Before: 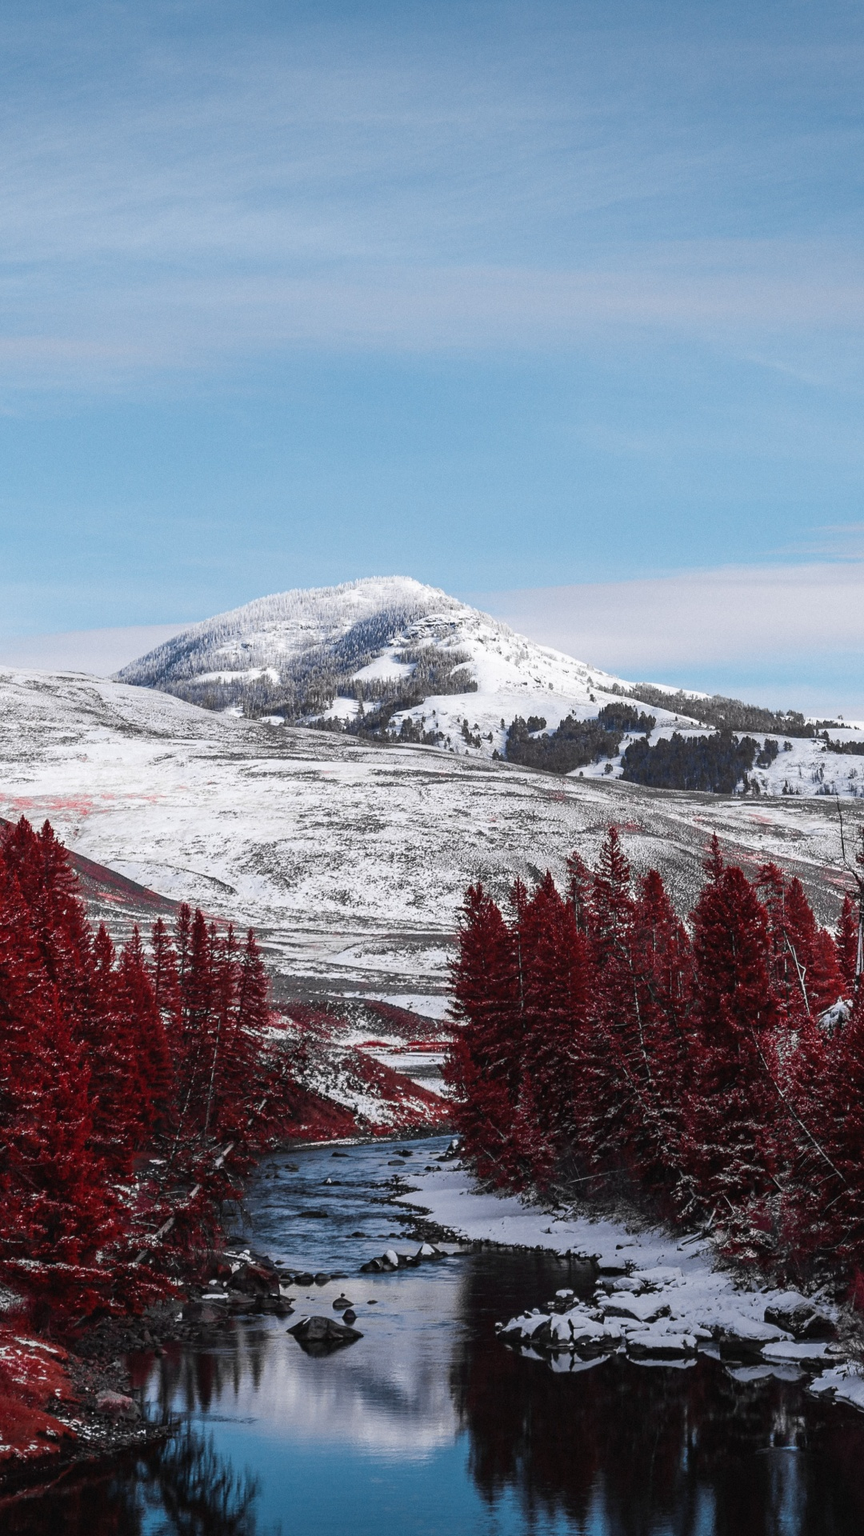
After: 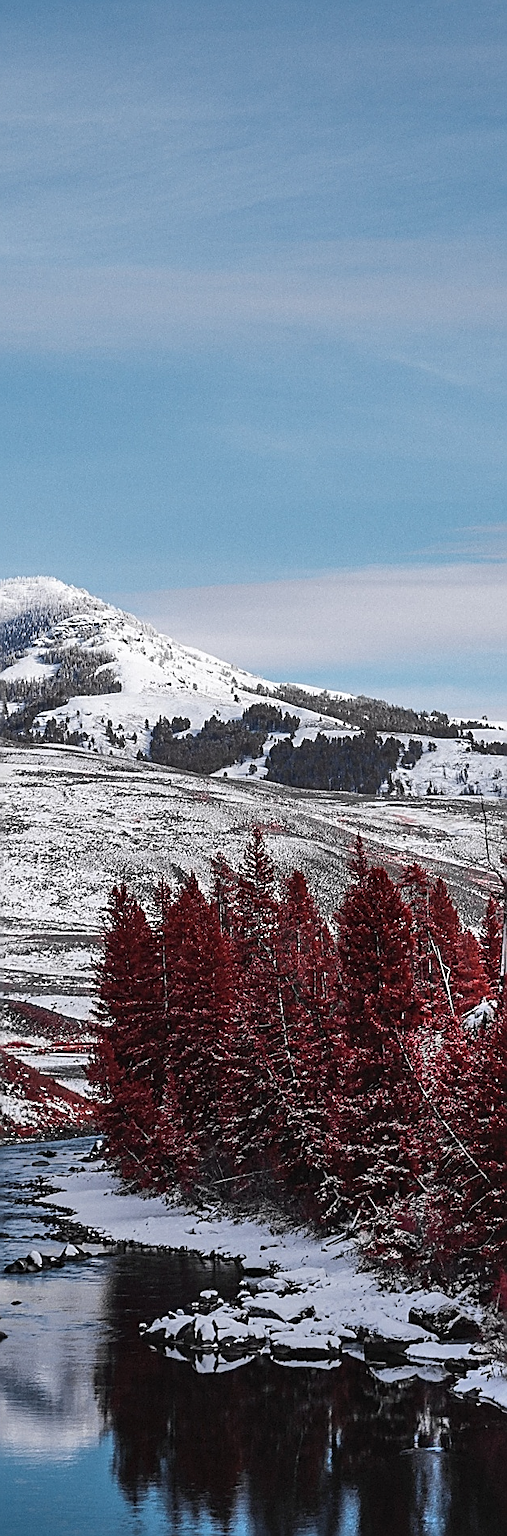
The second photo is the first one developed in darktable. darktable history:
crop: left 41.217%
sharpen: amount 0.997
shadows and highlights: soften with gaussian
contrast brightness saturation: saturation -0.066
